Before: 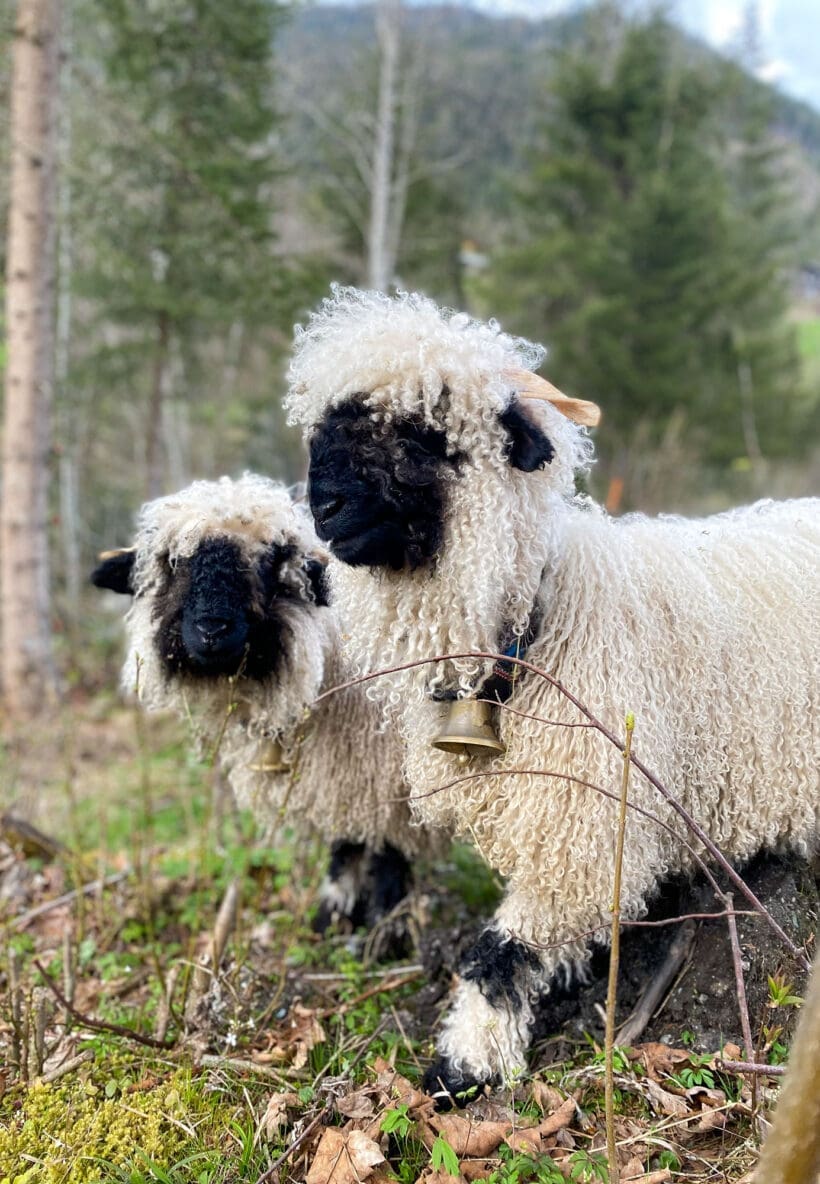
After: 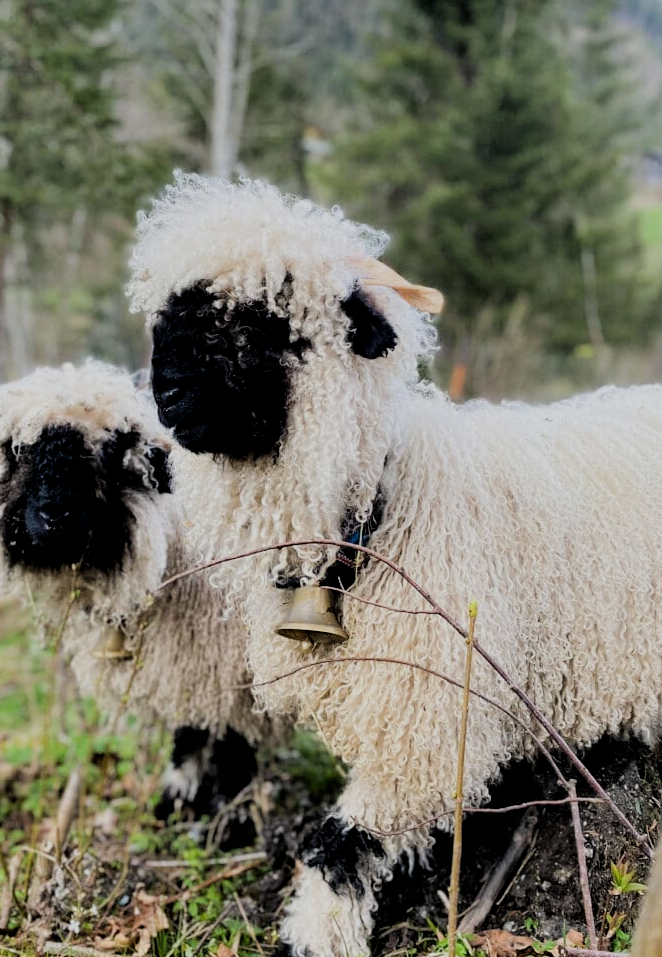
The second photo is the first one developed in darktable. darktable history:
filmic rgb: black relative exposure -4.14 EV, white relative exposure 5.1 EV, hardness 2.11, contrast 1.165
crop: left 19.159%, top 9.58%, bottom 9.58%
